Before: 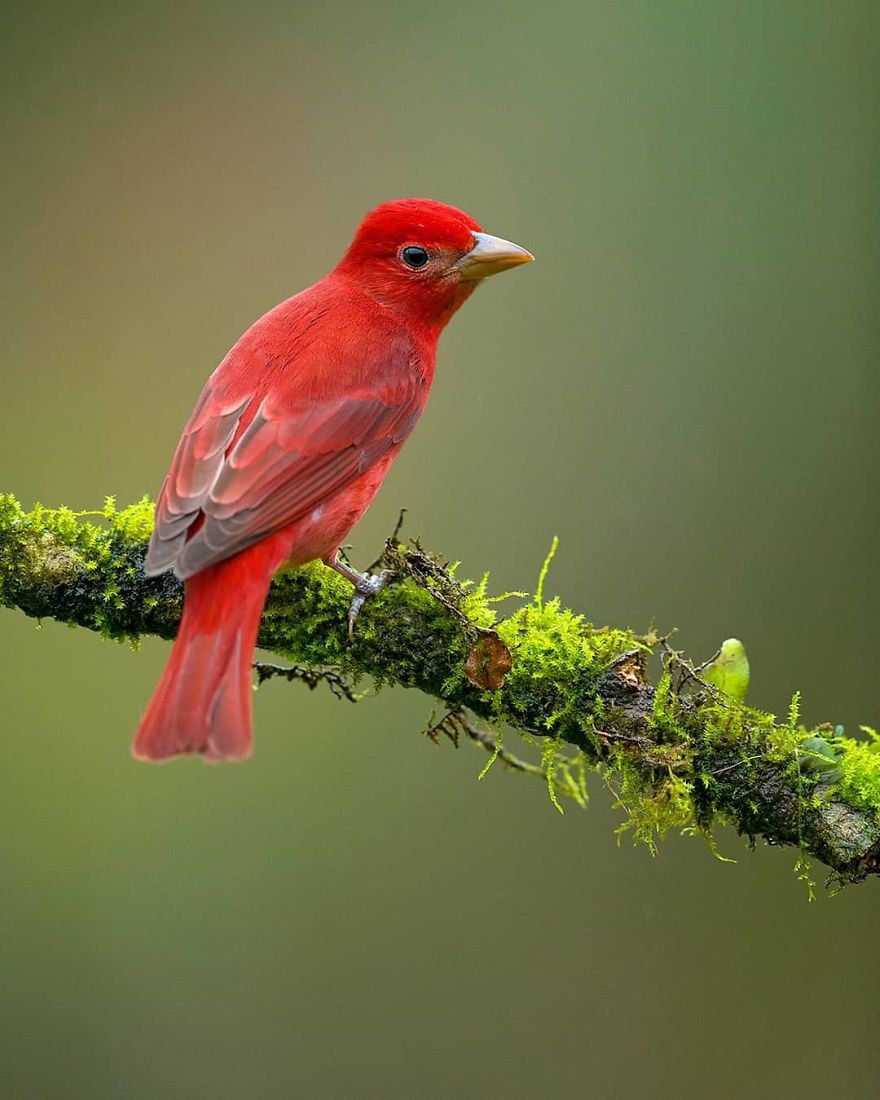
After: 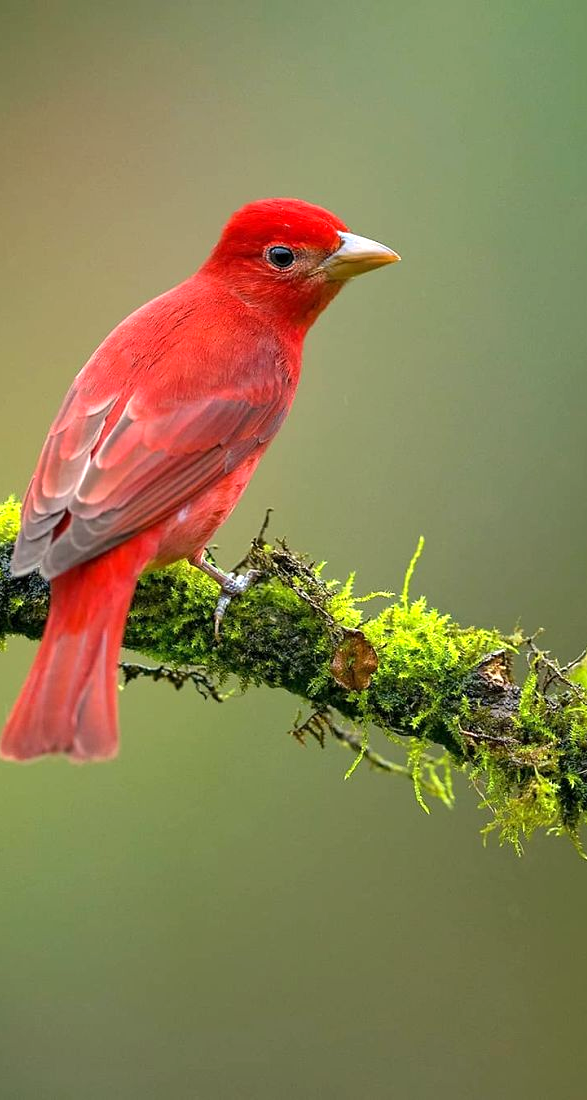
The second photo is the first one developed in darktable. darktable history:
base curve: curves: ch0 [(0, 0) (0.472, 0.455) (1, 1)], preserve colors none
crop and rotate: left 15.416%, right 17.836%
exposure: black level correction 0.001, exposure 0.499 EV, compensate highlight preservation false
